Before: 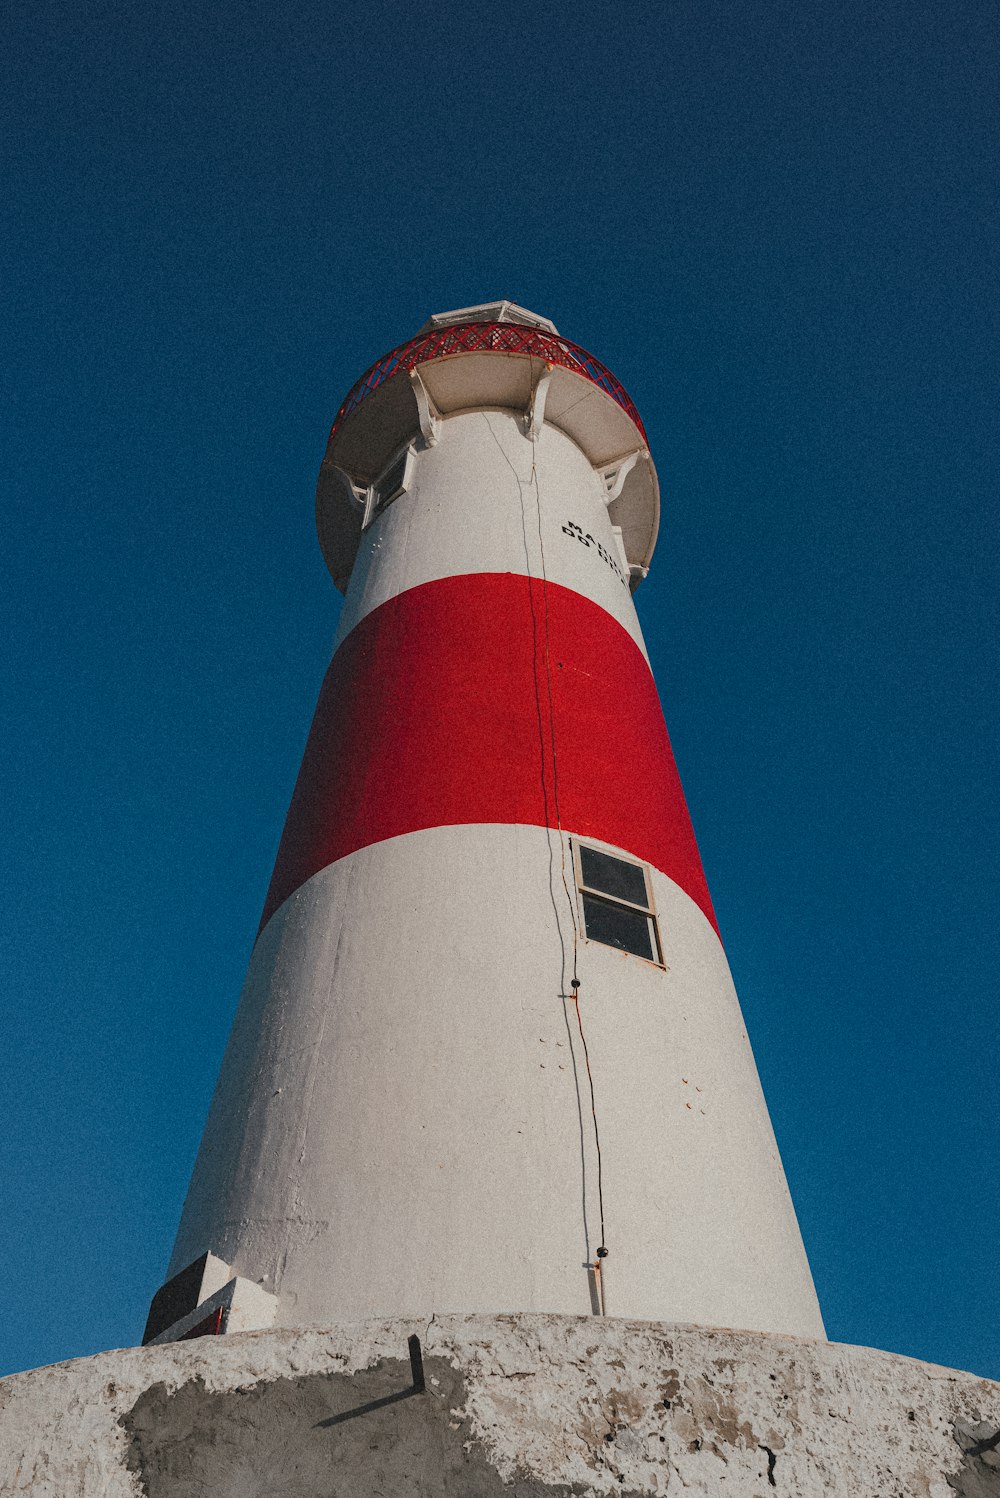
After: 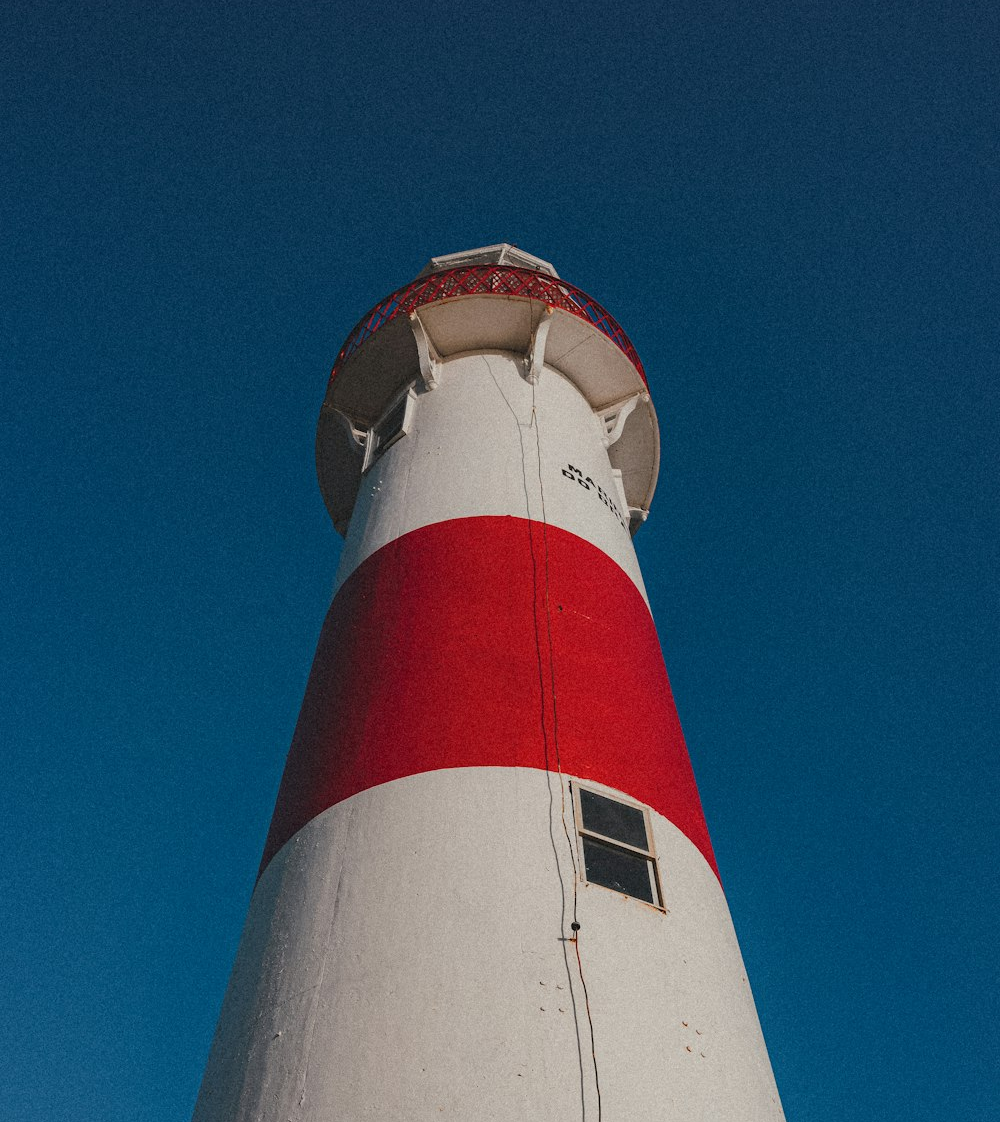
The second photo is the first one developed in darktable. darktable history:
crop: top 3.86%, bottom 21.183%
